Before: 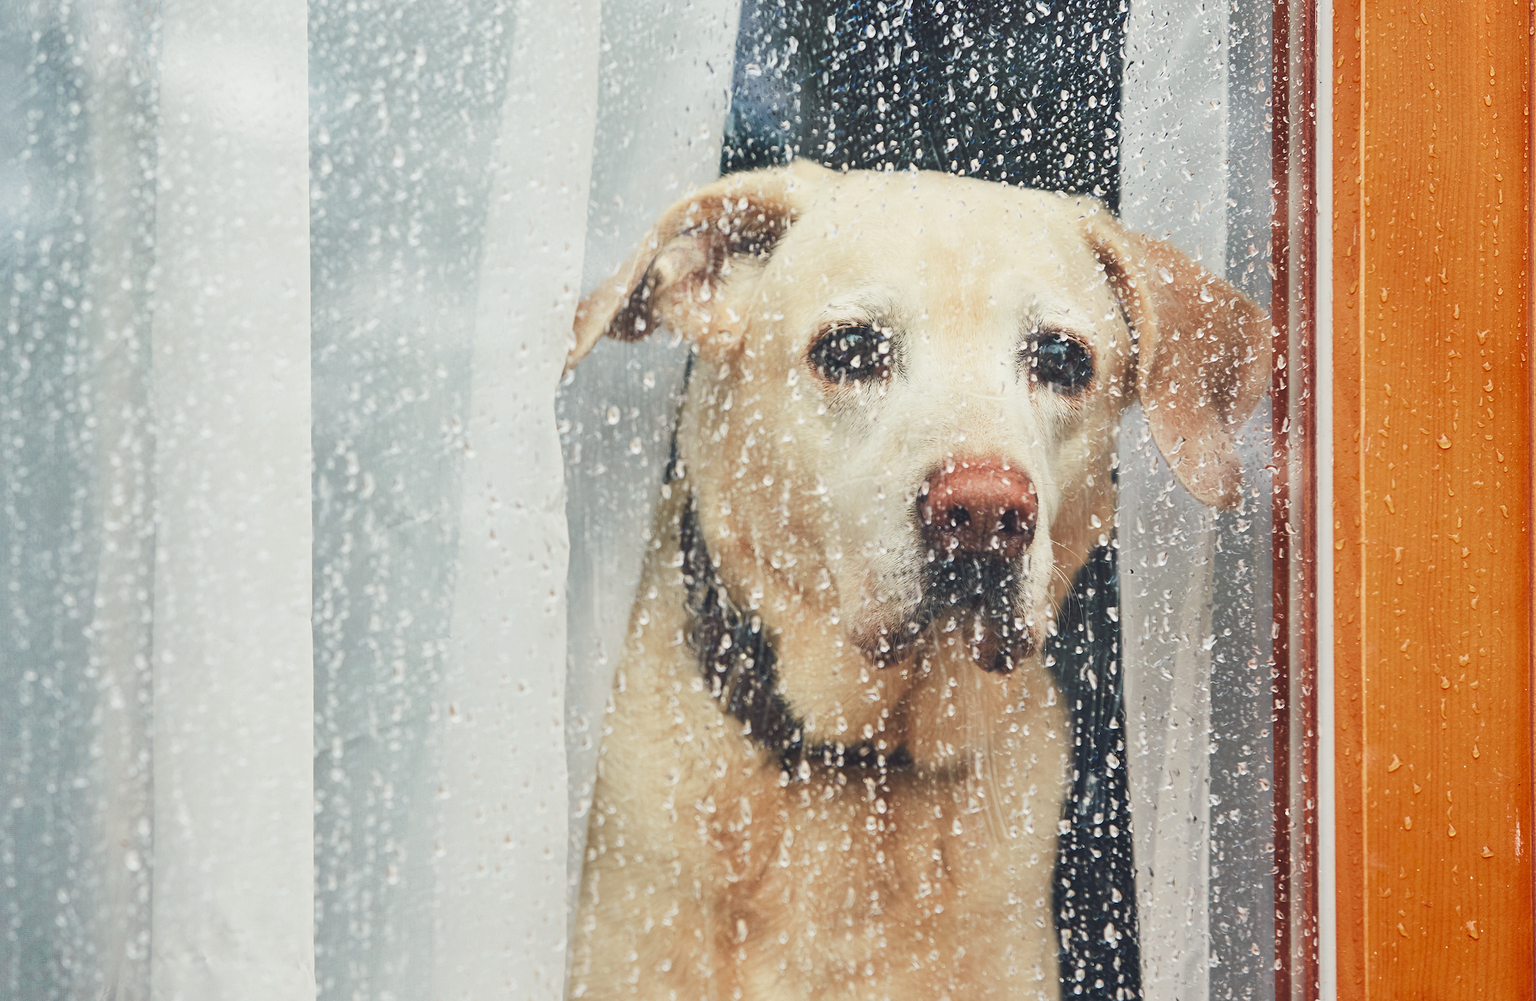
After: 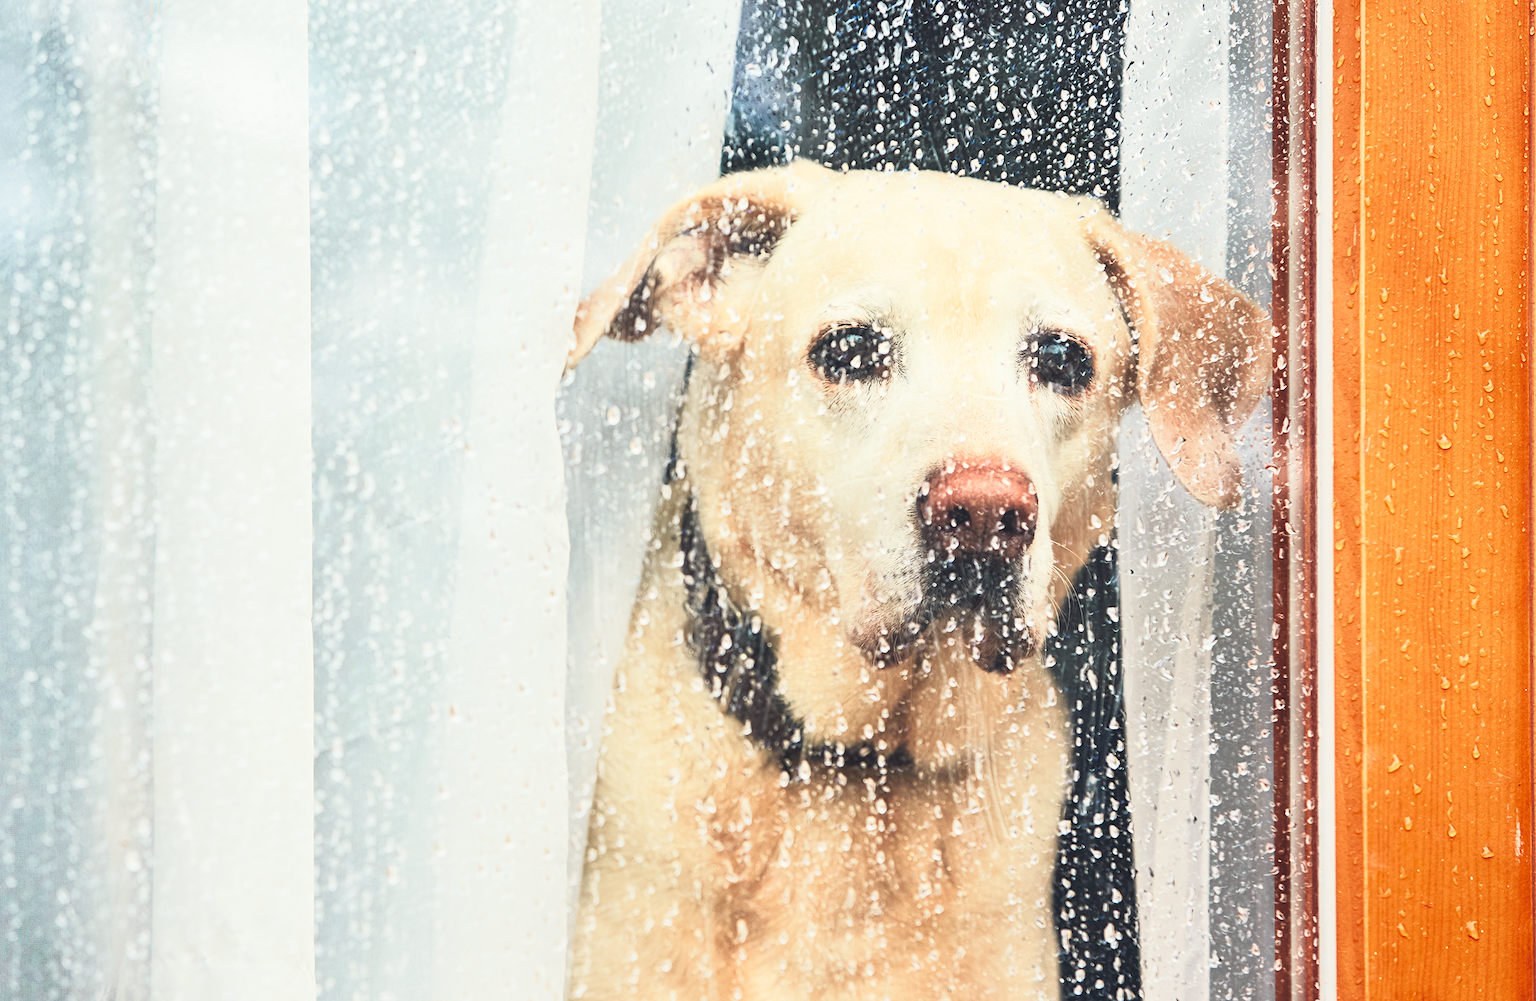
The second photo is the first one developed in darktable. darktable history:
base curve: curves: ch0 [(0, 0) (0.005, 0.002) (0.193, 0.295) (0.399, 0.664) (0.75, 0.928) (1, 1)]
